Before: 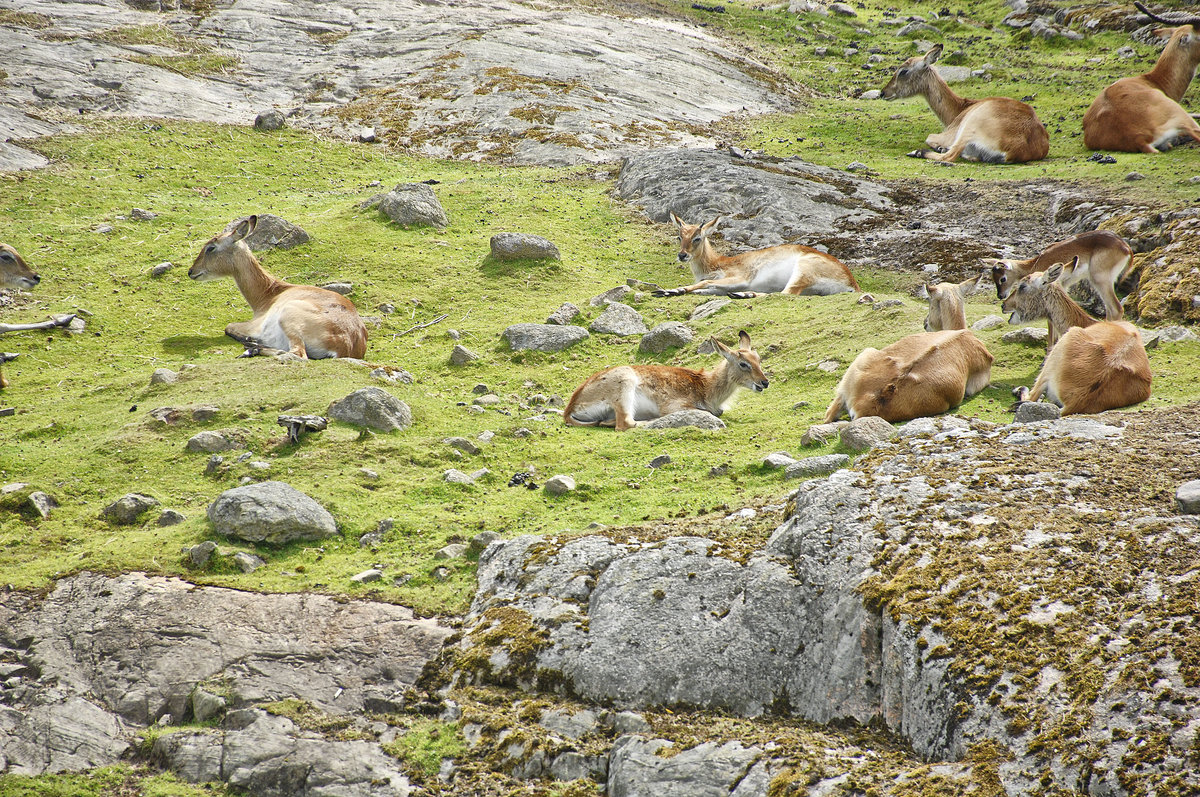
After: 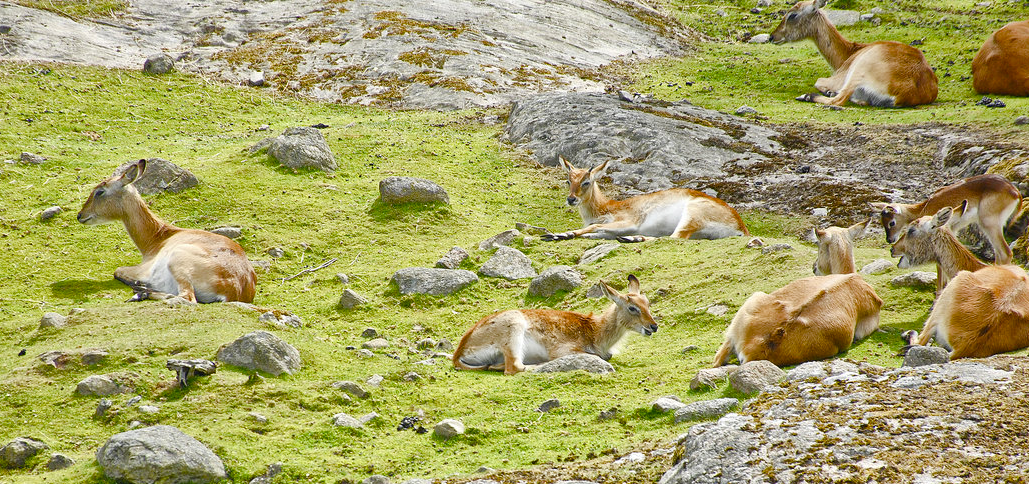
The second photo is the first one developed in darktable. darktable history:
crop and rotate: left 9.321%, top 7.122%, right 4.923%, bottom 32.044%
color balance rgb: shadows lift › hue 87.12°, linear chroma grading › global chroma 14.912%, perceptual saturation grading › global saturation 0.7%, perceptual saturation grading › highlights -17.586%, perceptual saturation grading › mid-tones 33.146%, perceptual saturation grading › shadows 50.374%
